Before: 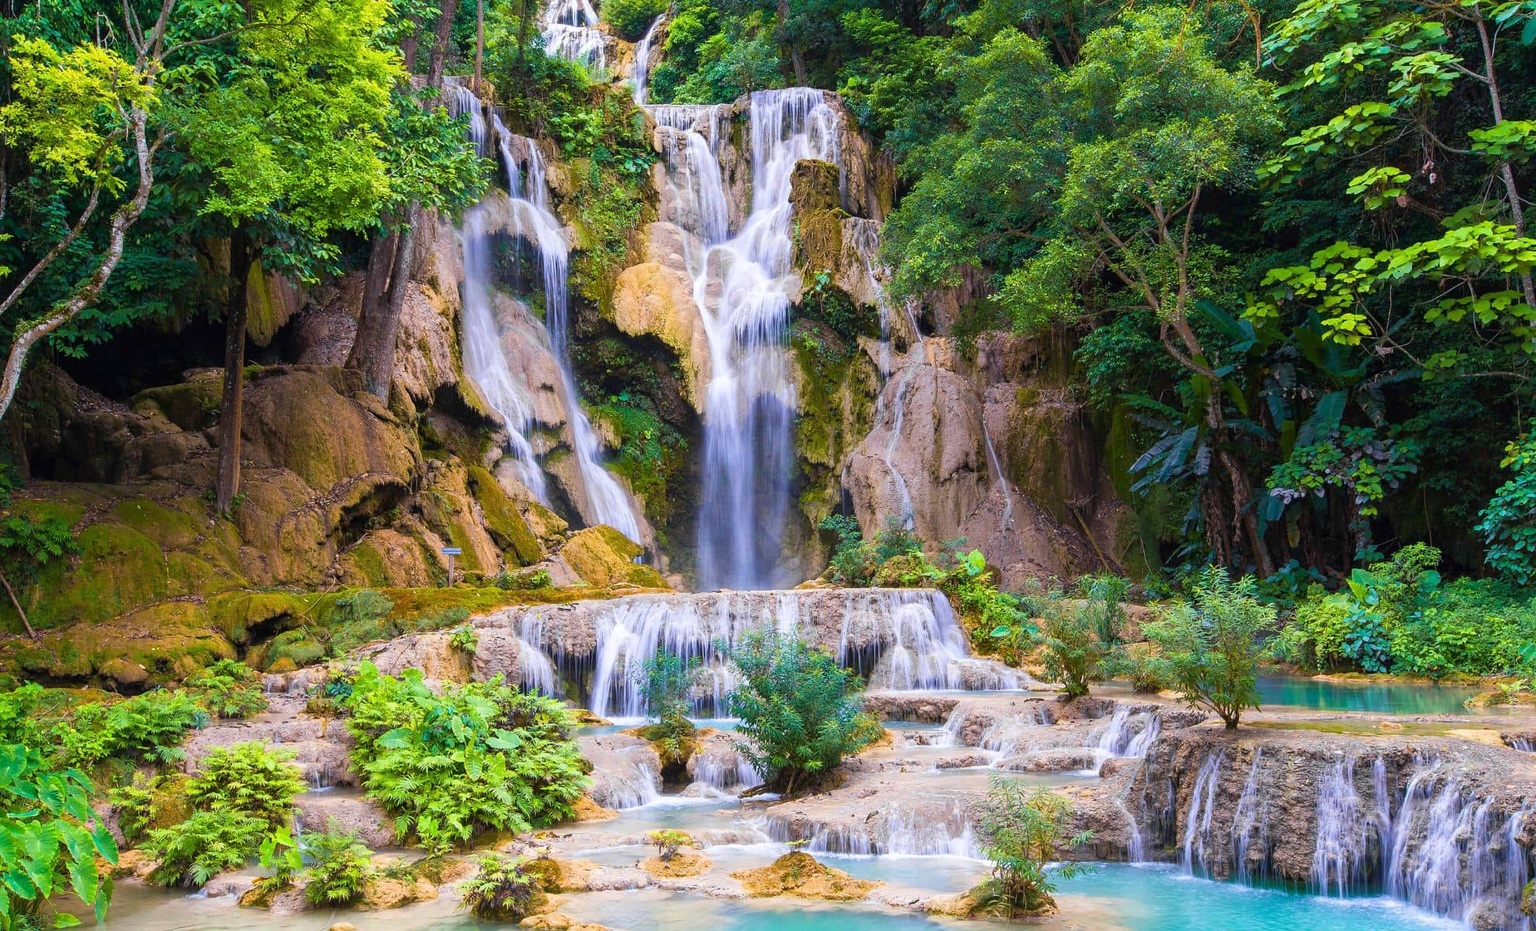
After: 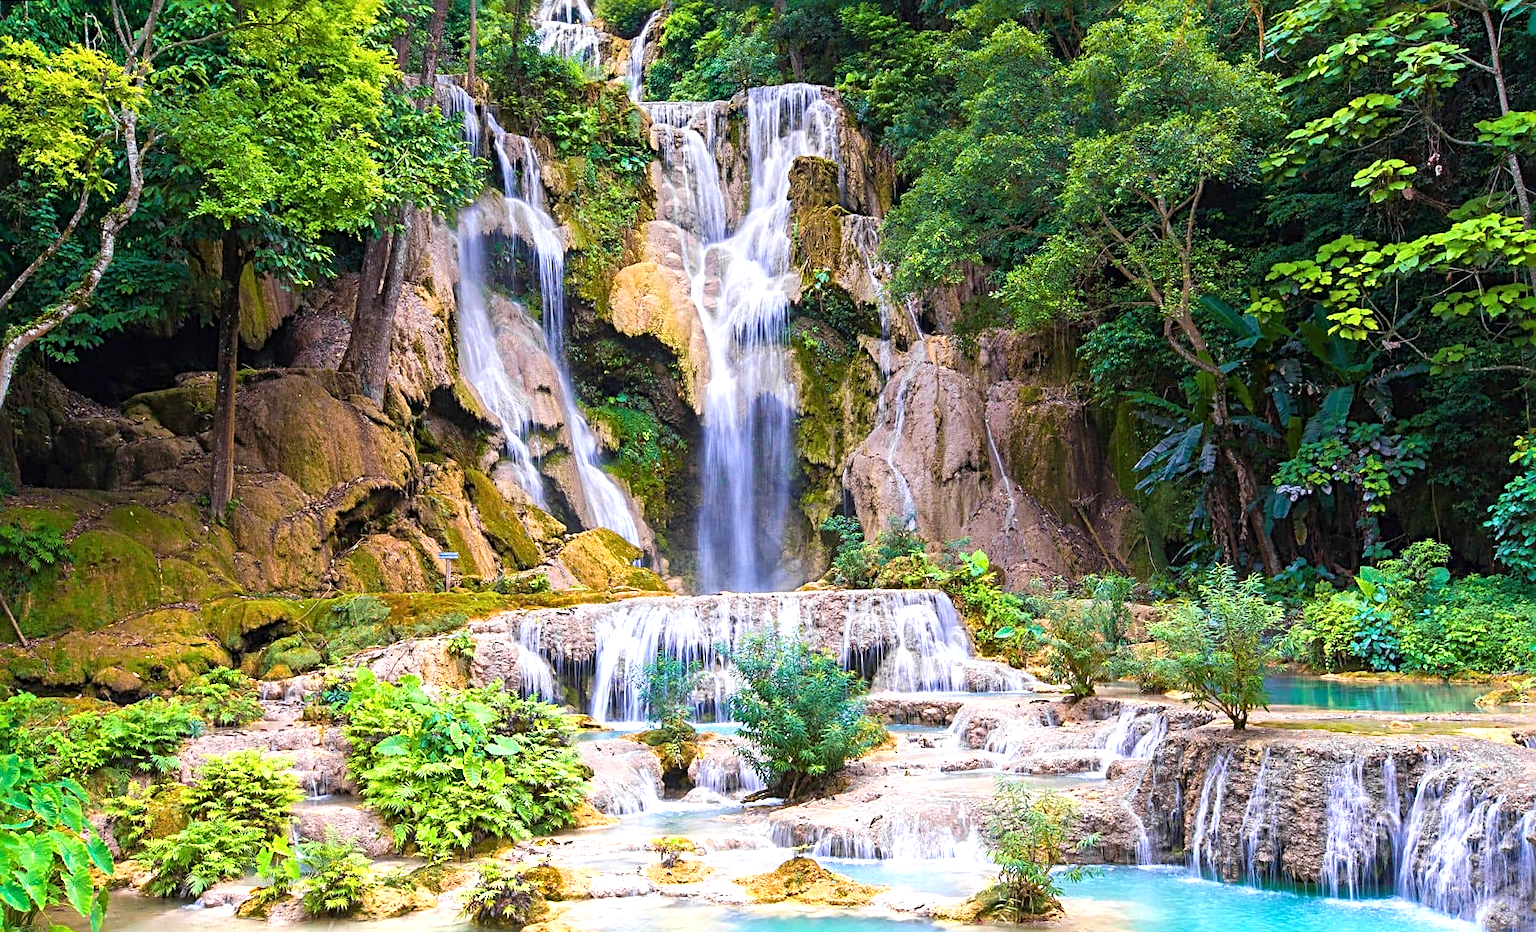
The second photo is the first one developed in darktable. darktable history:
graduated density: on, module defaults
exposure: exposure 0.669 EV, compensate highlight preservation false
rotate and perspective: rotation -0.45°, automatic cropping original format, crop left 0.008, crop right 0.992, crop top 0.012, crop bottom 0.988
sharpen: radius 4
